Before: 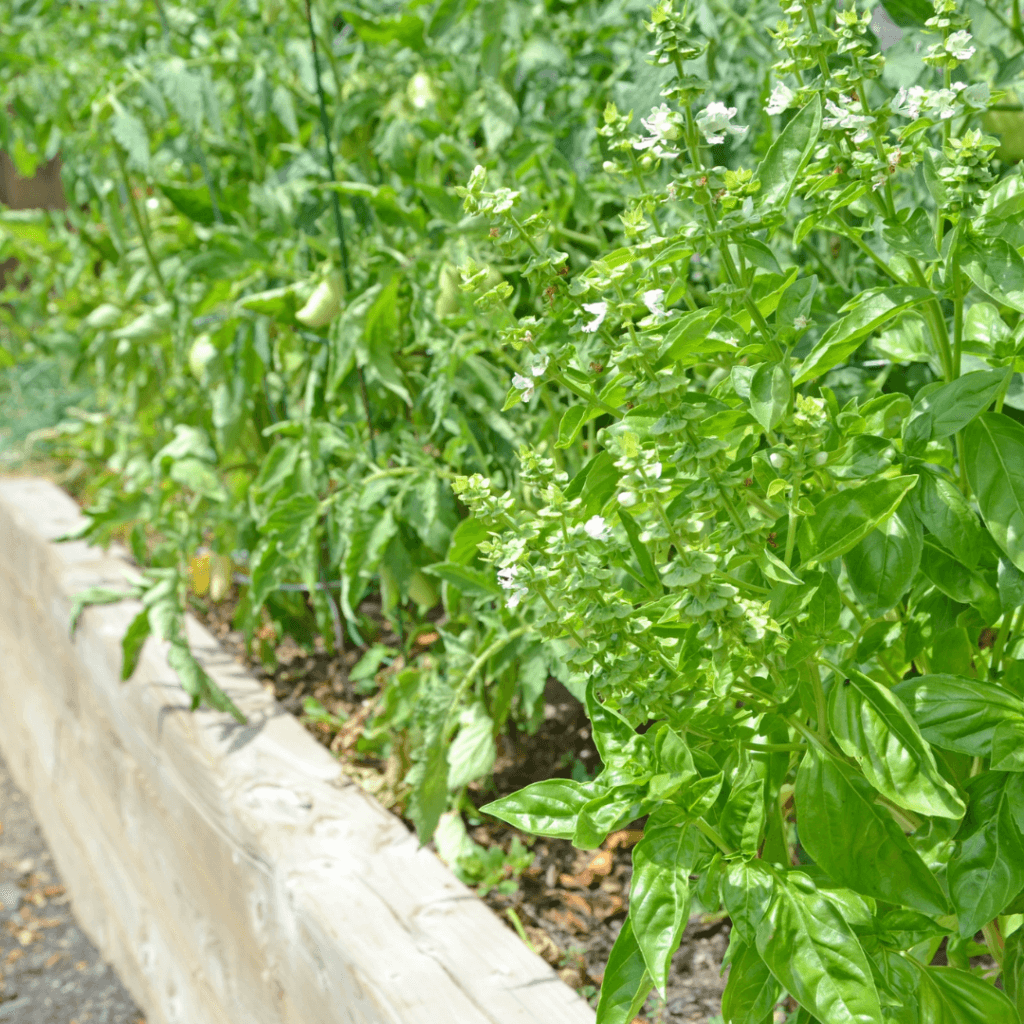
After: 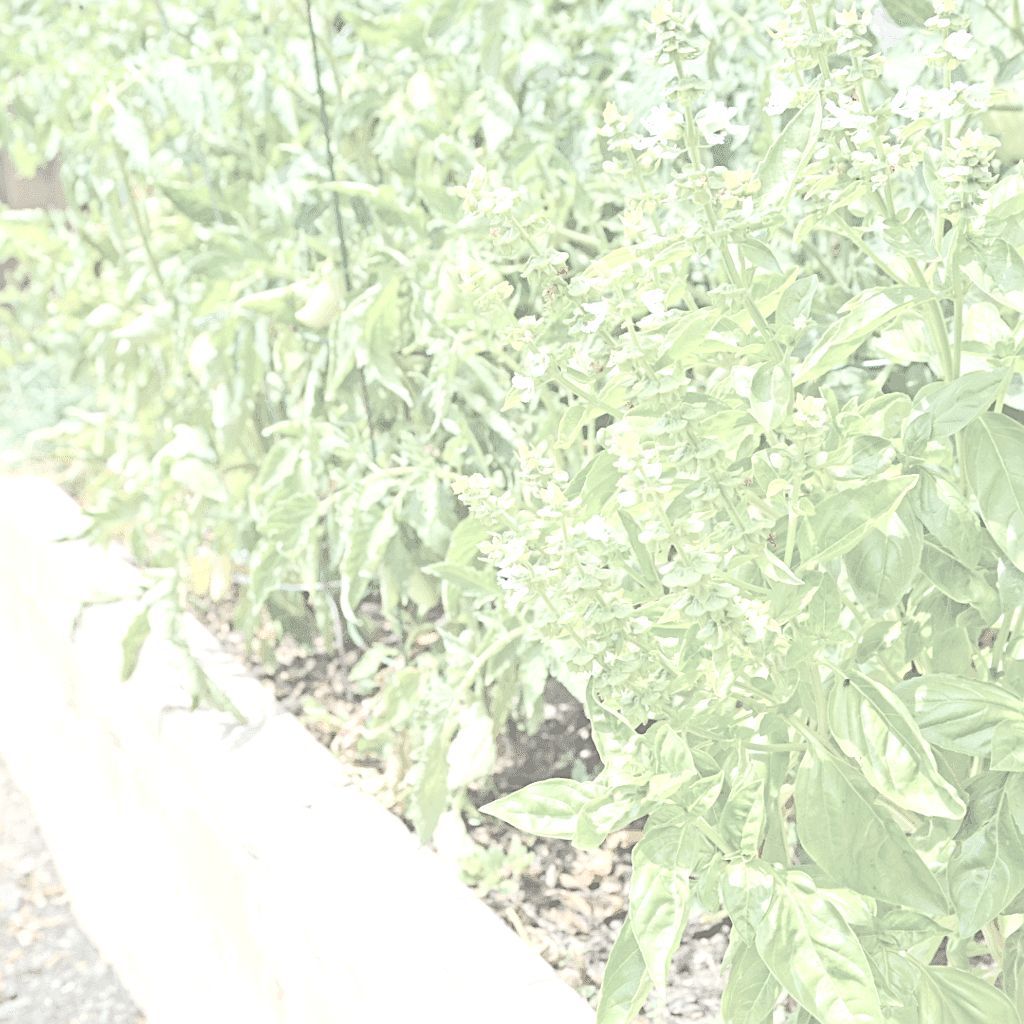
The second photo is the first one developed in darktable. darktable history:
haze removal: adaptive false
sharpen: on, module defaults
exposure: black level correction 0, exposure 0.93 EV, compensate highlight preservation false
contrast brightness saturation: contrast -0.304, brightness 0.736, saturation -0.766
tone equalizer: -8 EV -1.06 EV, -7 EV -1.04 EV, -6 EV -0.892 EV, -5 EV -0.59 EV, -3 EV 0.574 EV, -2 EV 0.848 EV, -1 EV 1.01 EV, +0 EV 1.06 EV, edges refinement/feathering 500, mask exposure compensation -1.57 EV, preserve details no
